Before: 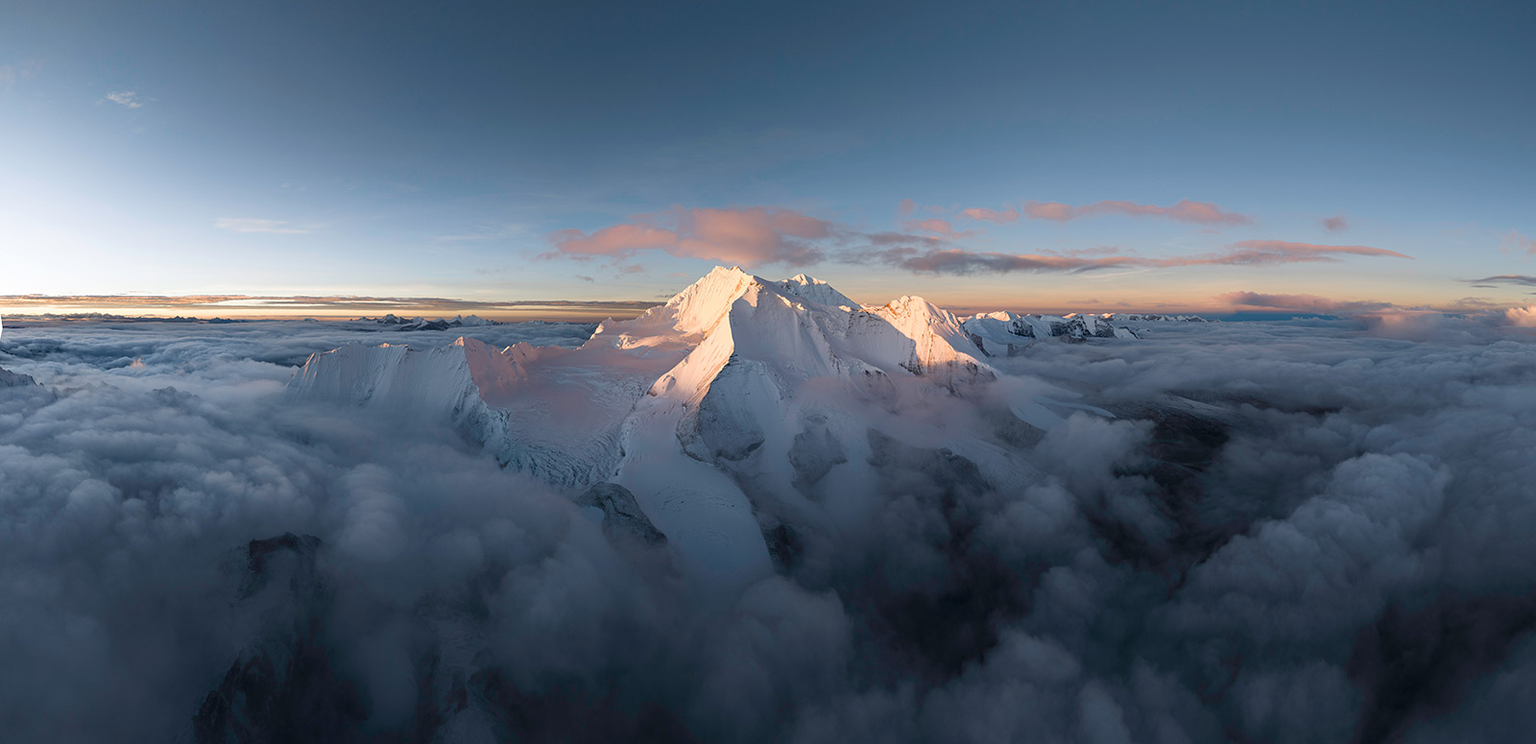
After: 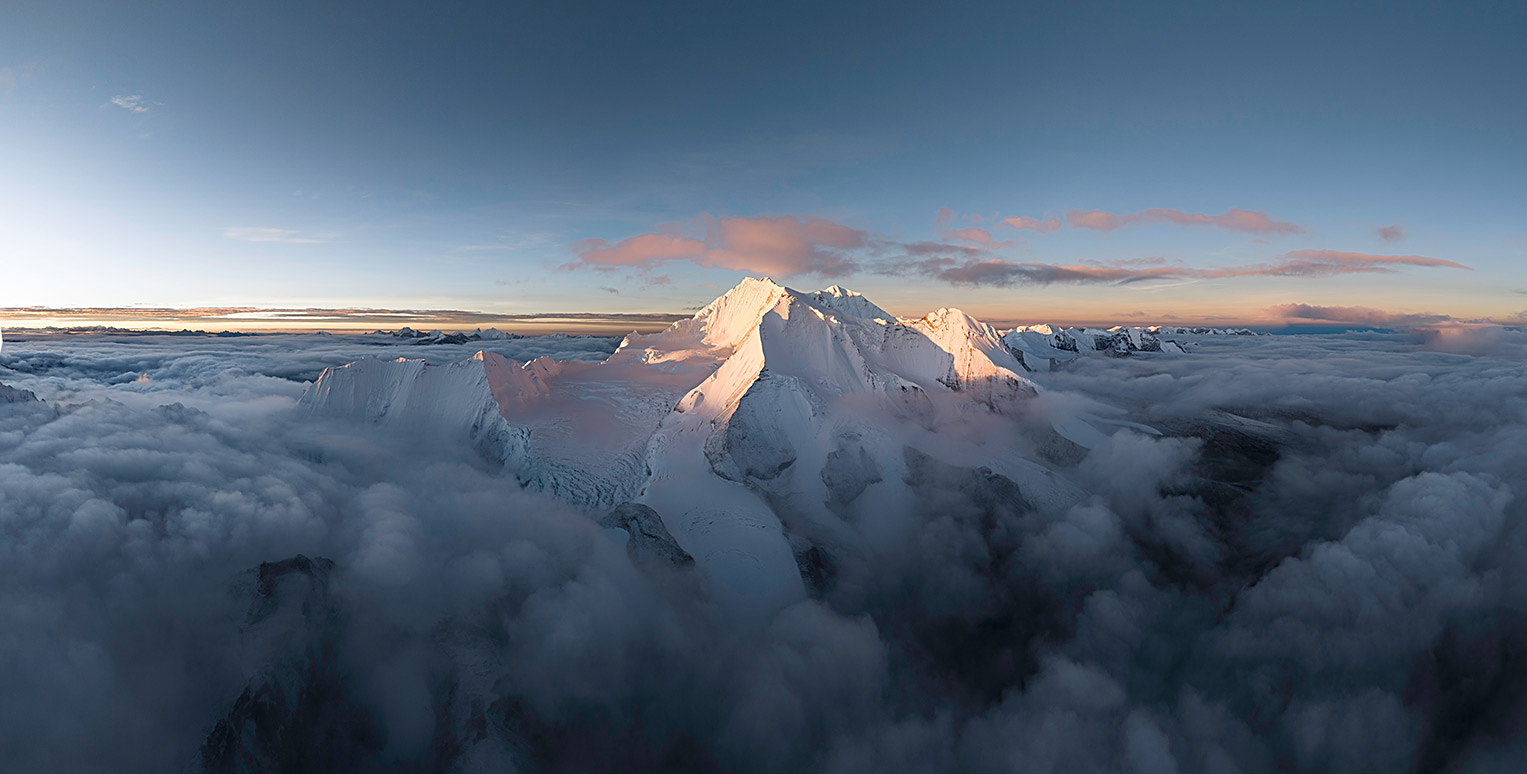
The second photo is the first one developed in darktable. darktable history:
sharpen: on, module defaults
crop: right 4.555%, bottom 0.025%
